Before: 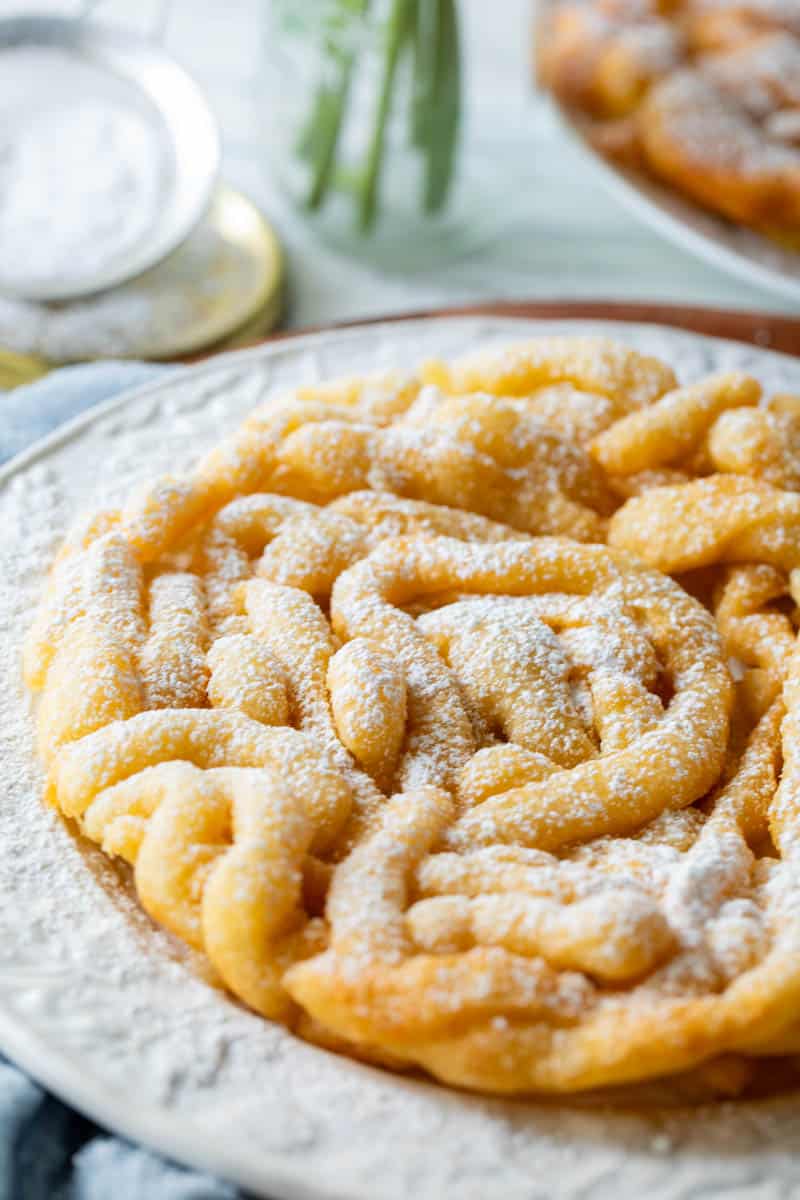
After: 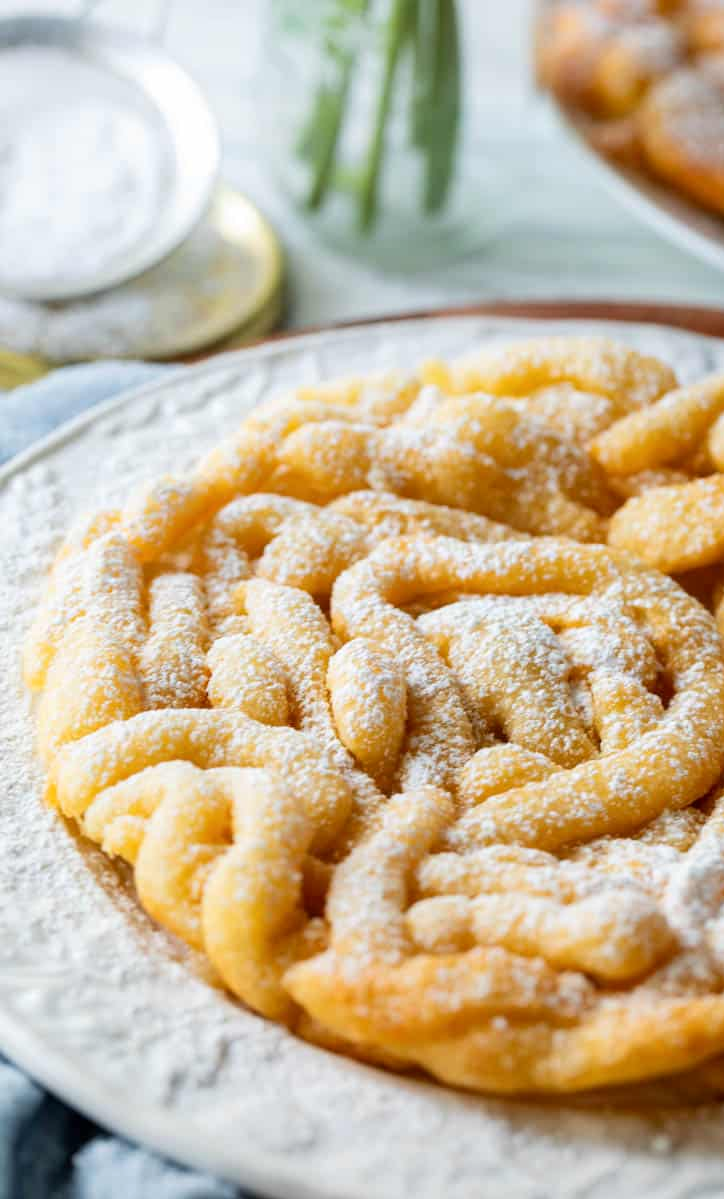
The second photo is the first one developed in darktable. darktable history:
contrast brightness saturation: contrast 0.071
crop: right 9.489%, bottom 0.046%
